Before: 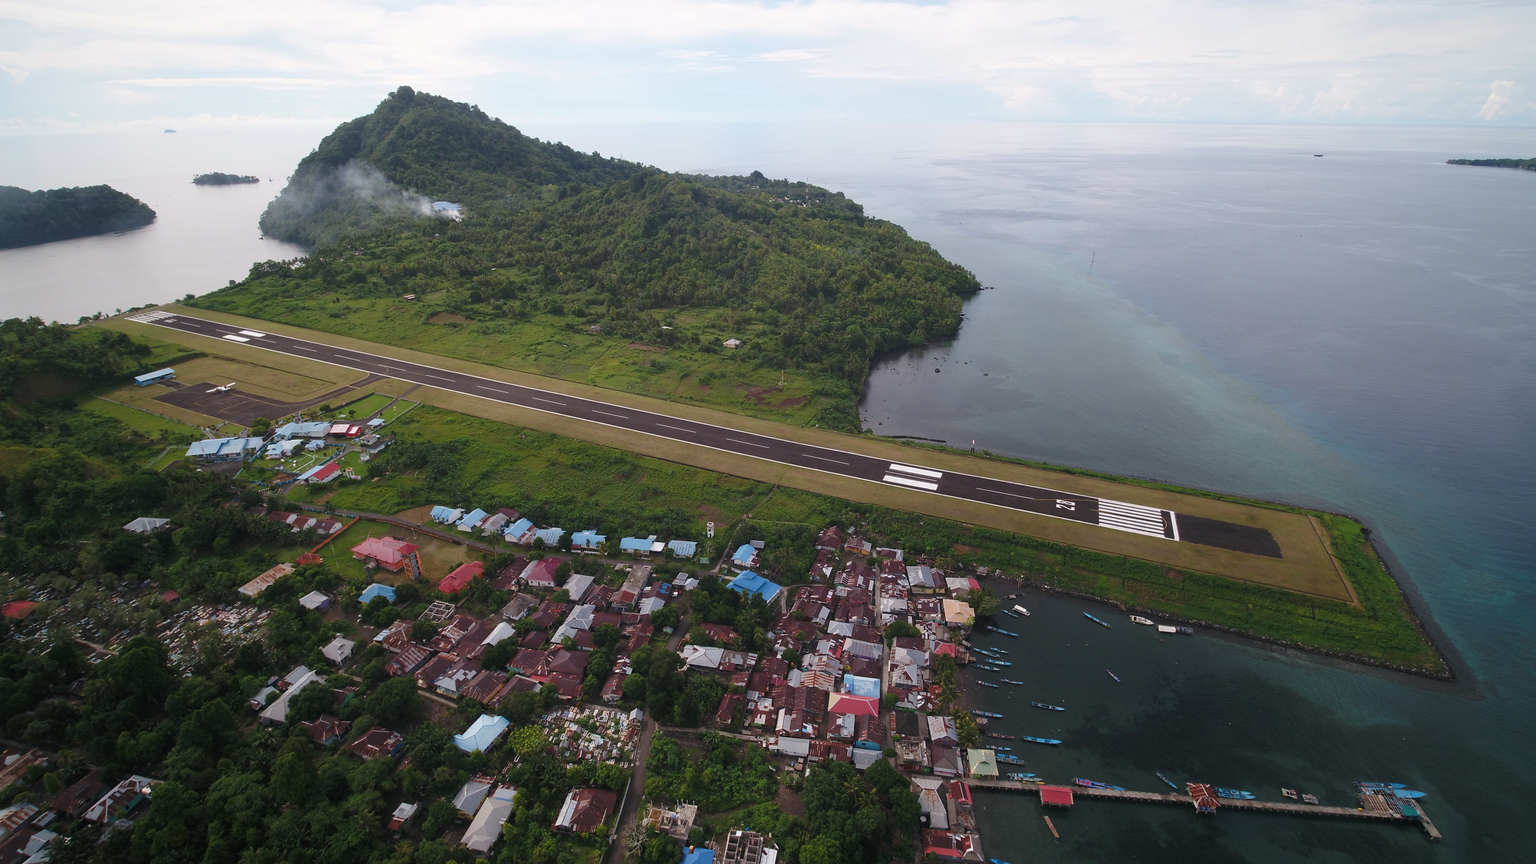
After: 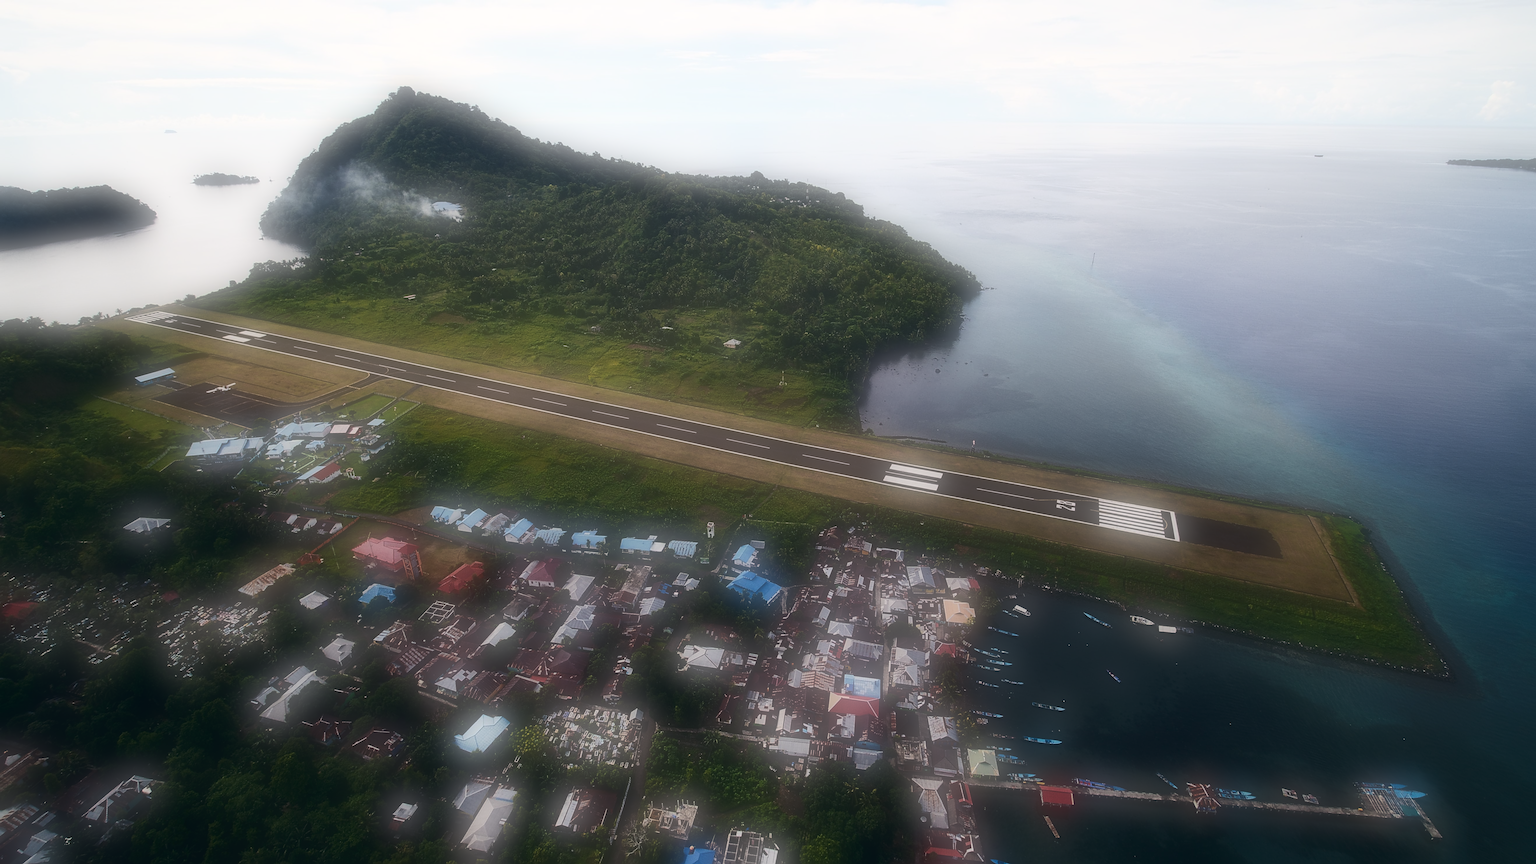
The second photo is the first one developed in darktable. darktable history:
tone equalizer: -8 EV 0.06 EV, smoothing diameter 25%, edges refinement/feathering 10, preserve details guided filter
color correction: highlights a* 0.207, highlights b* 2.7, shadows a* -0.874, shadows b* -4.78
contrast brightness saturation: contrast 0.28
shadows and highlights: shadows 20.91, highlights -35.45, soften with gaussian
sharpen: on, module defaults
color zones: curves: ch1 [(0, 0.455) (0.063, 0.455) (0.286, 0.495) (0.429, 0.5) (0.571, 0.5) (0.714, 0.5) (0.857, 0.5) (1, 0.455)]; ch2 [(0, 0.532) (0.063, 0.521) (0.233, 0.447) (0.429, 0.489) (0.571, 0.5) (0.714, 0.5) (0.857, 0.5) (1, 0.532)]
soften: on, module defaults
tone curve: curves: ch0 [(0, 0) (0.003, 0.014) (0.011, 0.019) (0.025, 0.028) (0.044, 0.044) (0.069, 0.069) (0.1, 0.1) (0.136, 0.131) (0.177, 0.168) (0.224, 0.206) (0.277, 0.255) (0.335, 0.309) (0.399, 0.374) (0.468, 0.452) (0.543, 0.535) (0.623, 0.623) (0.709, 0.72) (0.801, 0.815) (0.898, 0.898) (1, 1)], preserve colors none
